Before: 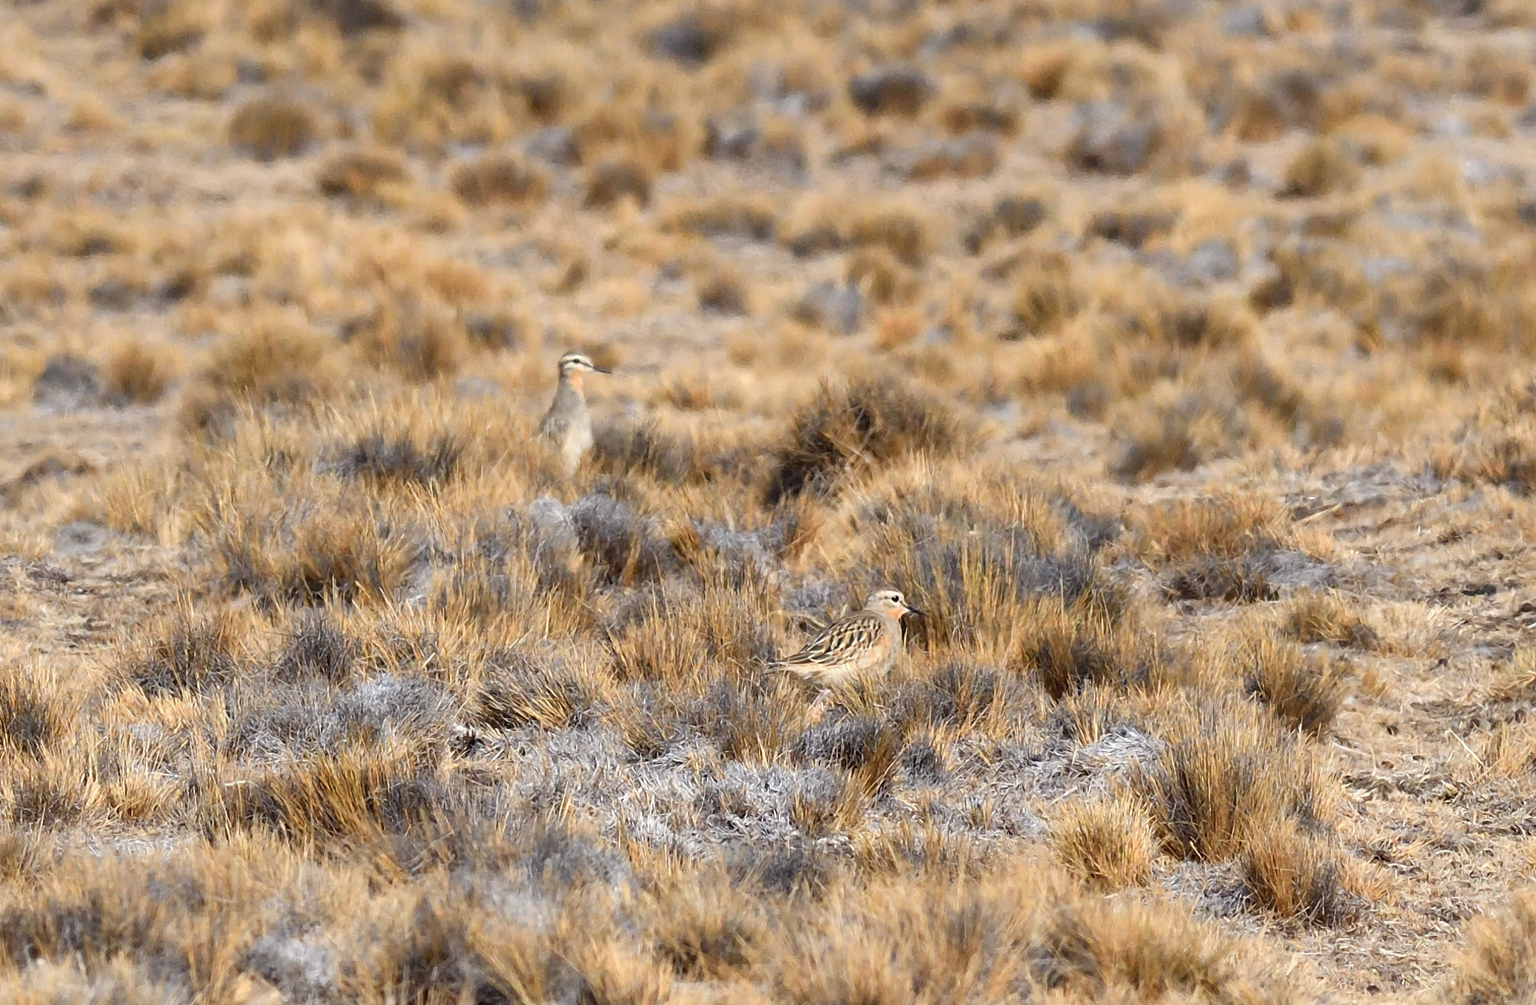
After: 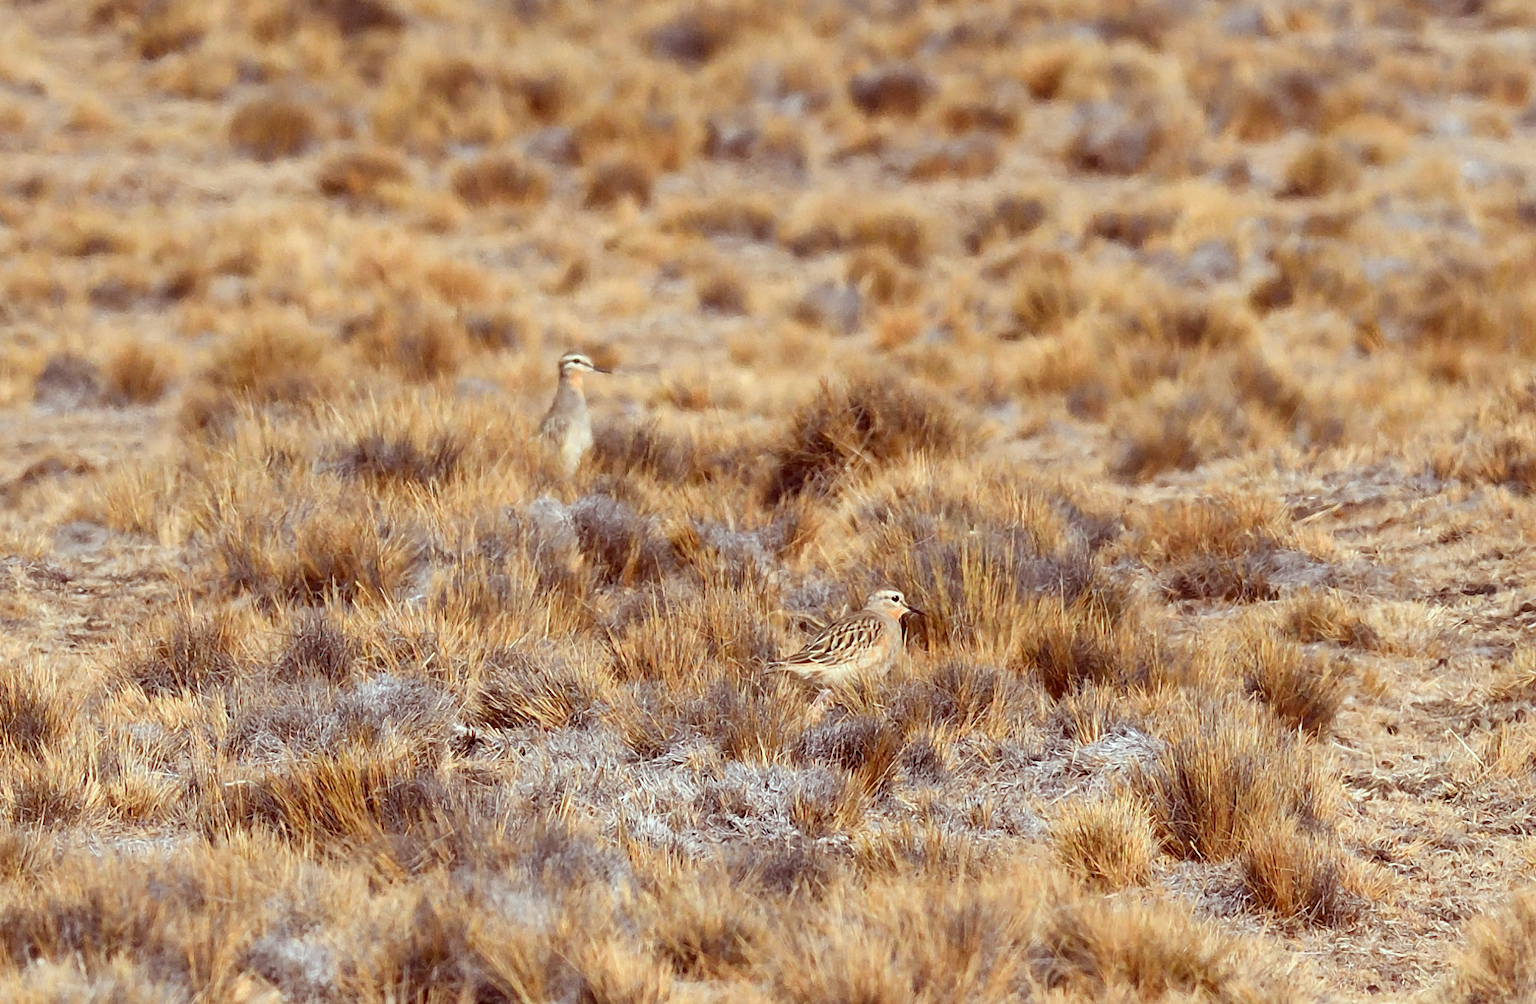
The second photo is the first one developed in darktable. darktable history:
color correction: highlights a* -7.24, highlights b* -0.188, shadows a* 20.76, shadows b* 11.58
